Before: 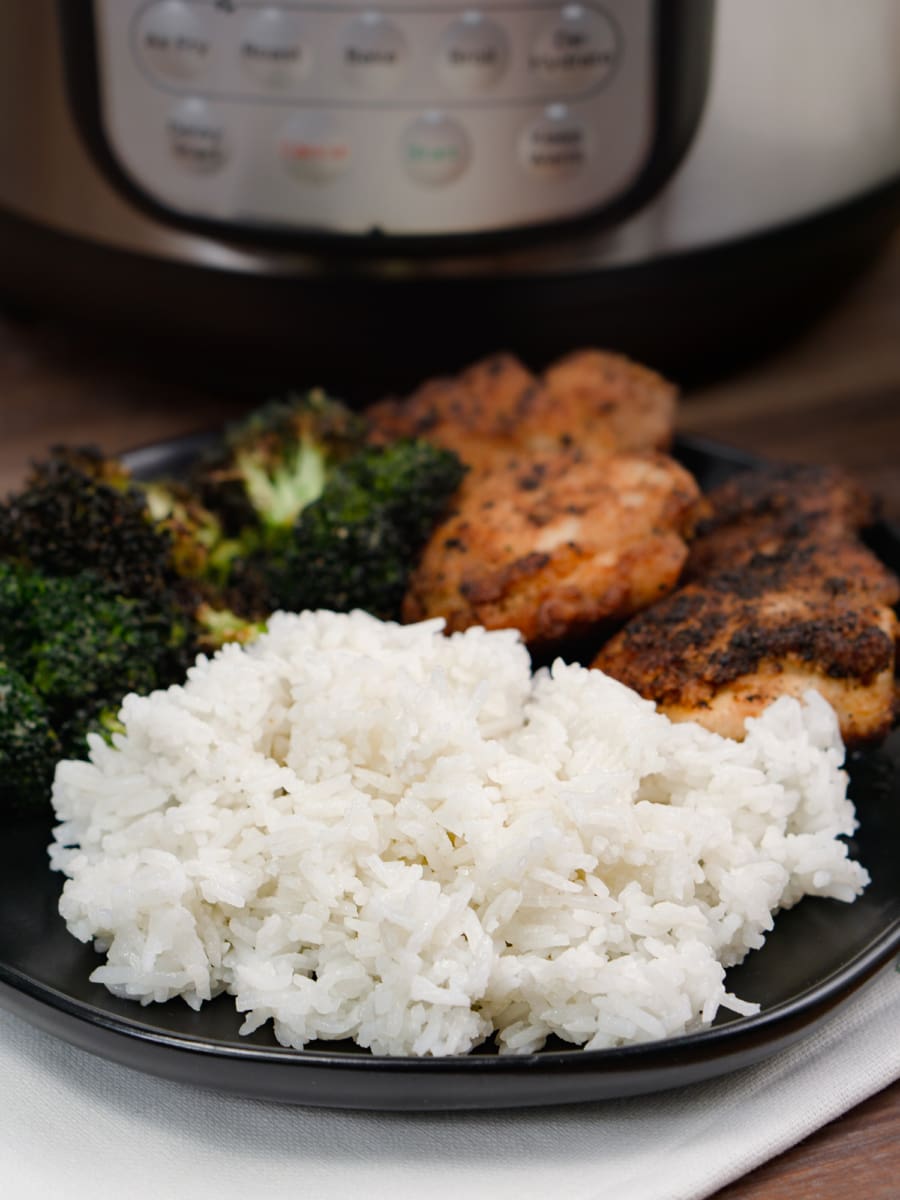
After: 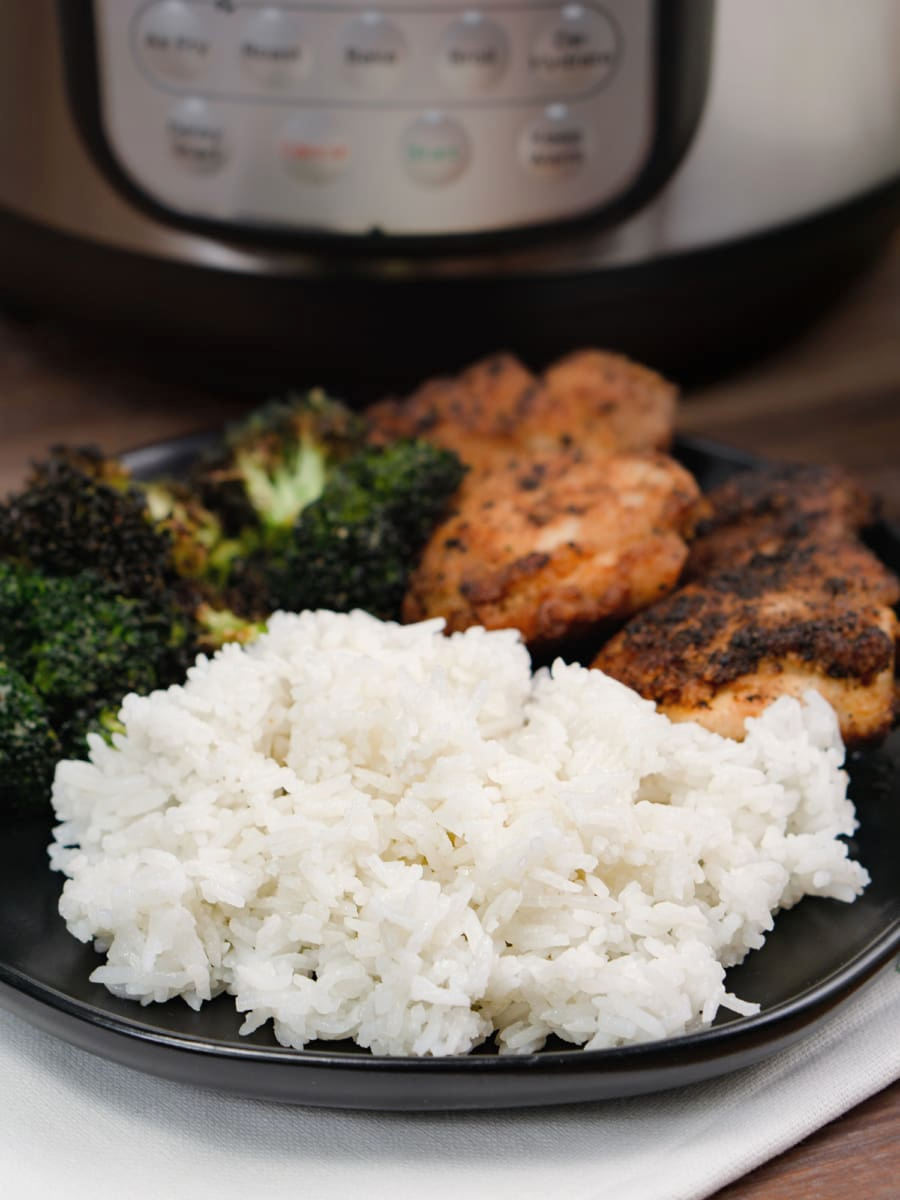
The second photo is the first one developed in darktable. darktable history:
contrast brightness saturation: contrast 0.051, brightness 0.057, saturation 0.008
